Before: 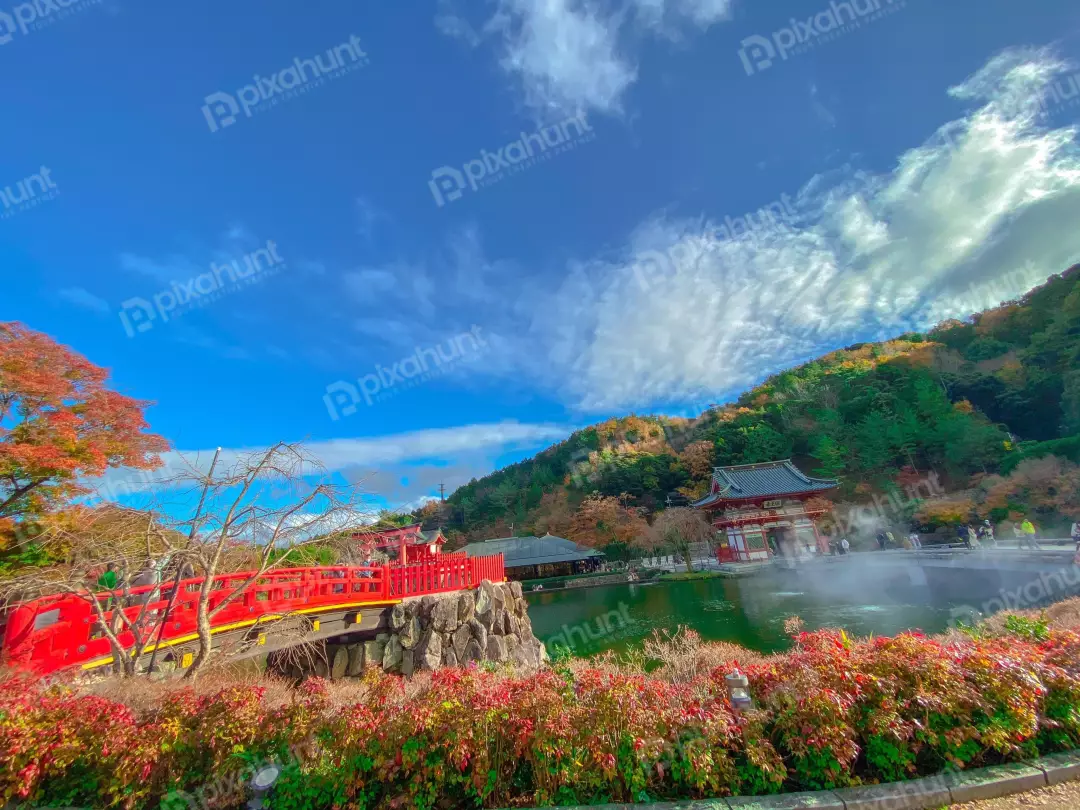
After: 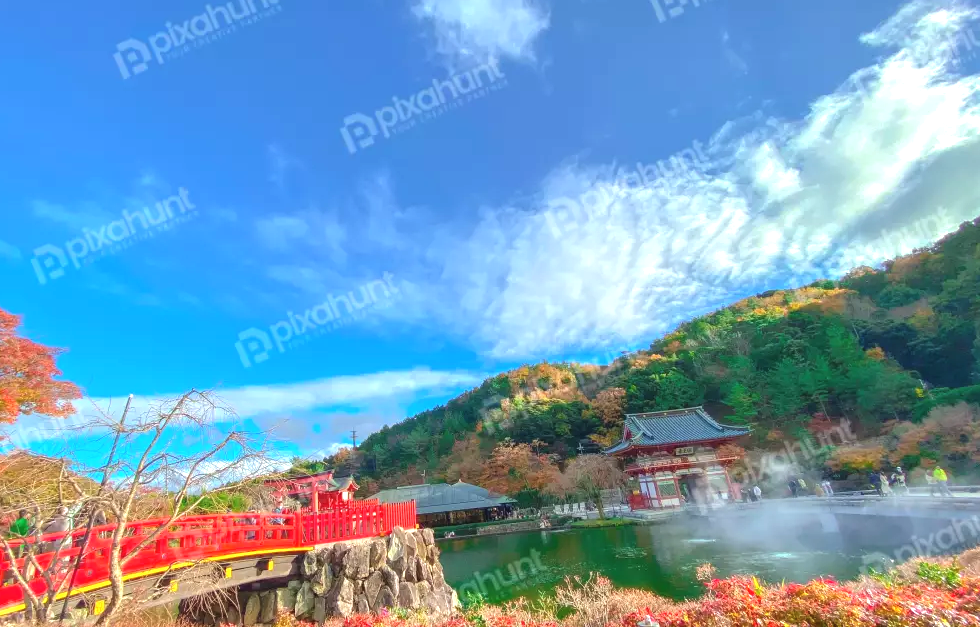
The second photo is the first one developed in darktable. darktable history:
exposure: black level correction -0.002, exposure 0.708 EV, compensate exposure bias true, compensate highlight preservation false
crop: left 8.155%, top 6.611%, bottom 15.385%
